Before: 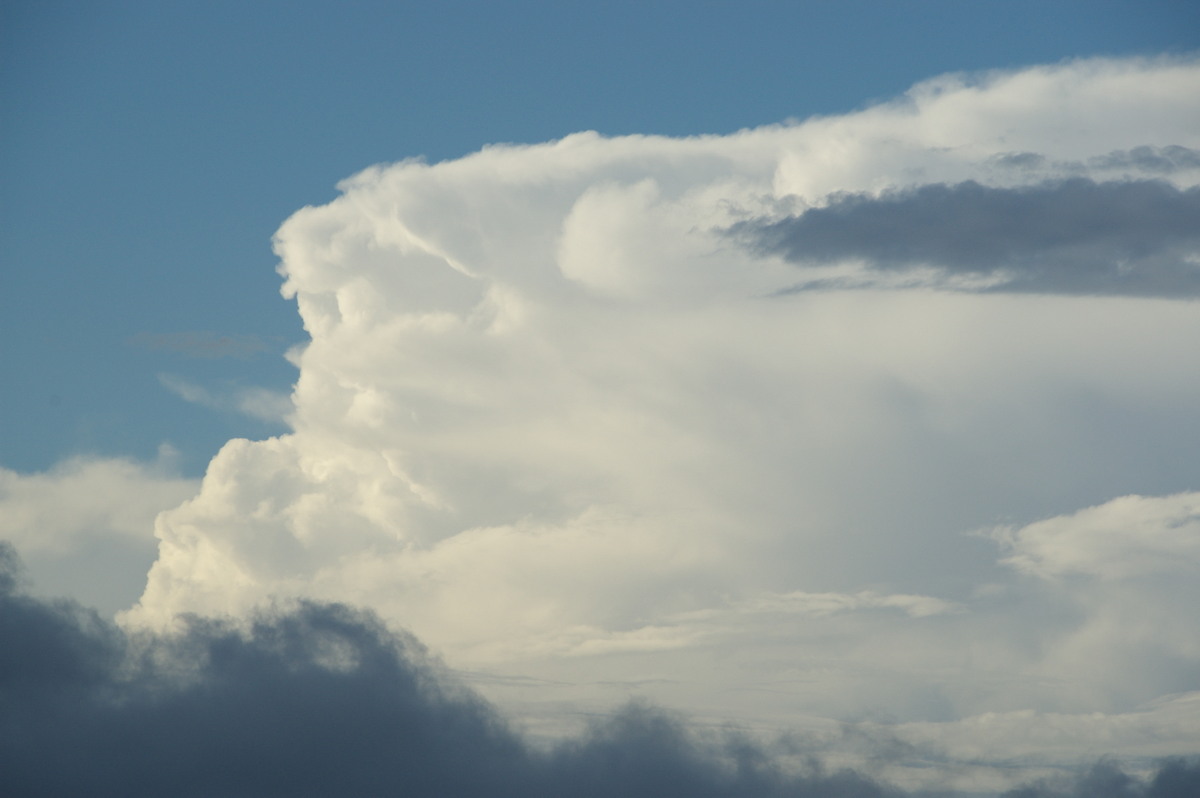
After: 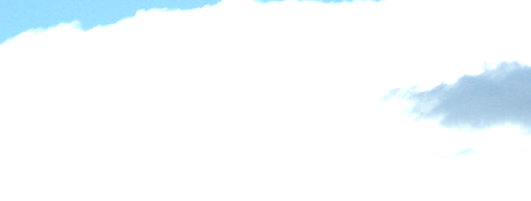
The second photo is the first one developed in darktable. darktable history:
crop: left 28.899%, top 16.822%, right 26.769%, bottom 57.931%
tone equalizer: -8 EV -0.588 EV, edges refinement/feathering 500, mask exposure compensation -1.57 EV, preserve details guided filter
exposure: black level correction 0, exposure 1.738 EV, compensate exposure bias true, compensate highlight preservation false
